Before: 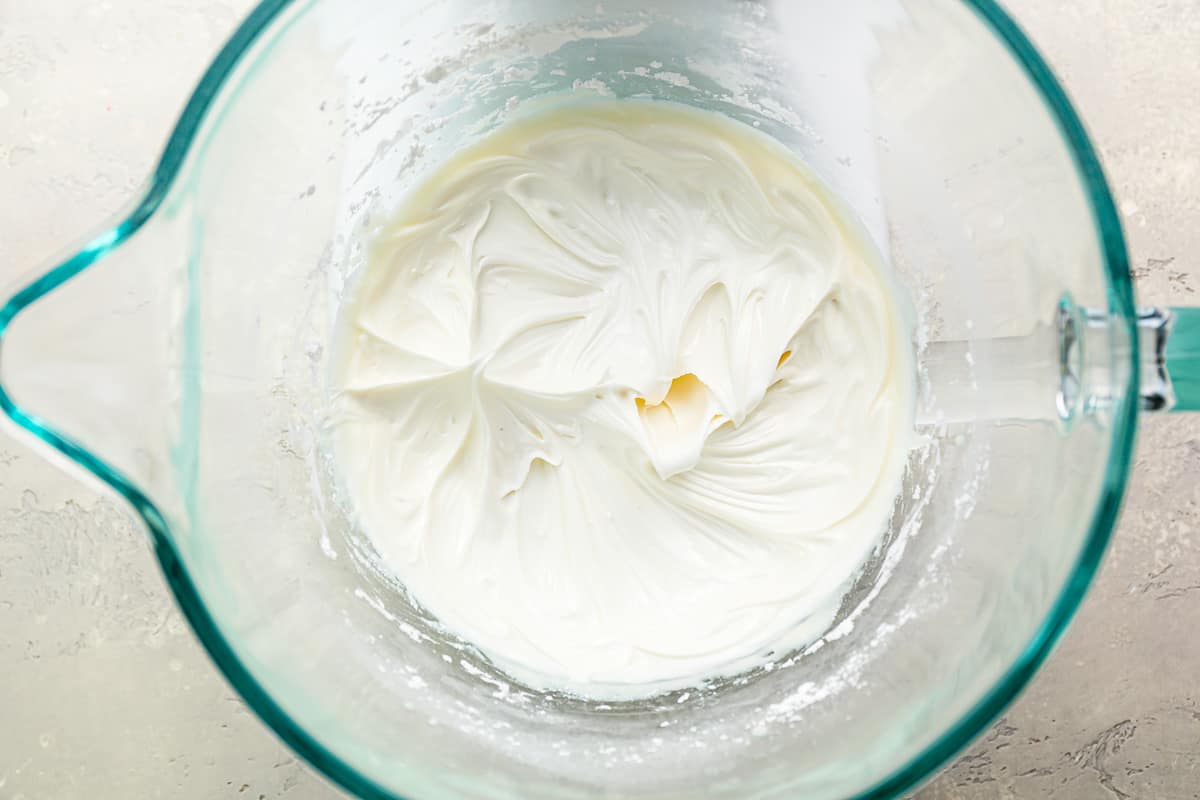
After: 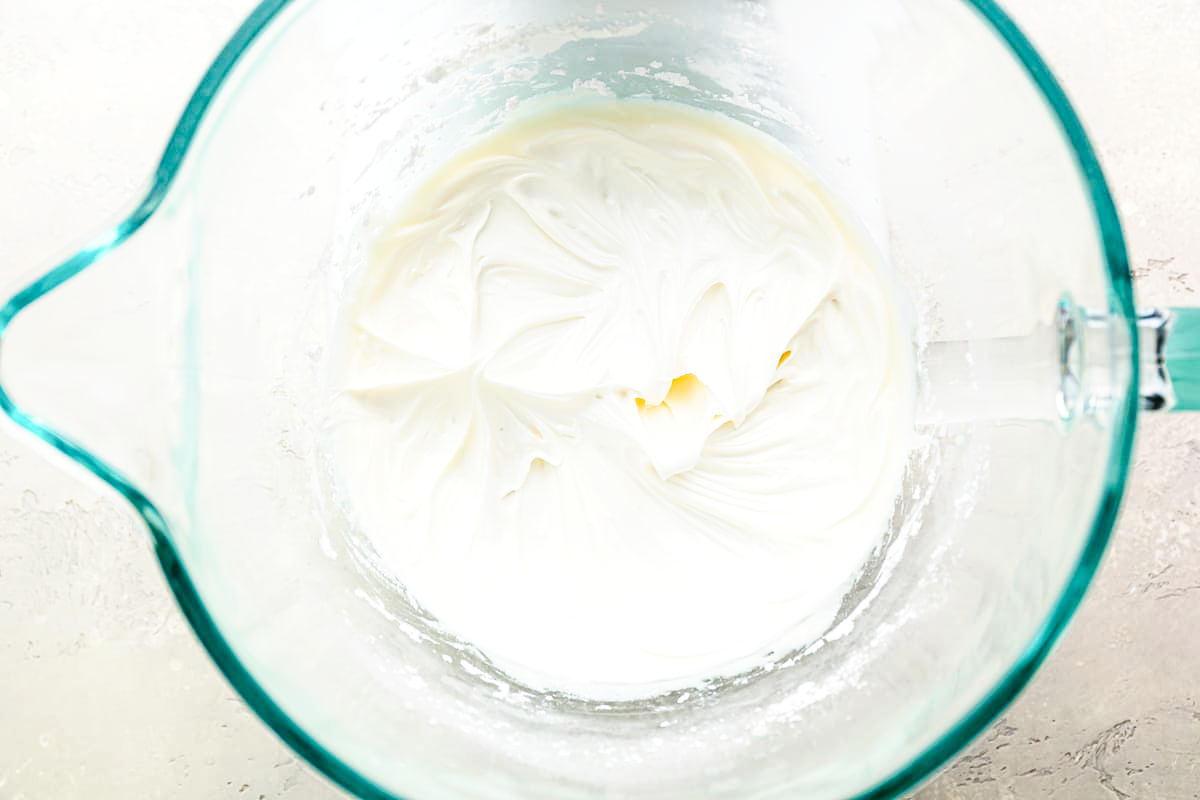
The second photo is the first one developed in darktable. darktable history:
exposure: black level correction 0.001, exposure 0.14 EV, compensate highlight preservation false
tone curve: curves: ch0 [(0, 0.023) (0.087, 0.065) (0.184, 0.168) (0.45, 0.54) (0.57, 0.683) (0.722, 0.825) (0.877, 0.948) (1, 1)]; ch1 [(0, 0) (0.388, 0.369) (0.44, 0.44) (0.489, 0.481) (0.534, 0.551) (0.657, 0.659) (1, 1)]; ch2 [(0, 0) (0.353, 0.317) (0.408, 0.427) (0.472, 0.46) (0.5, 0.496) (0.537, 0.539) (0.576, 0.592) (0.625, 0.631) (1, 1)], preserve colors none
